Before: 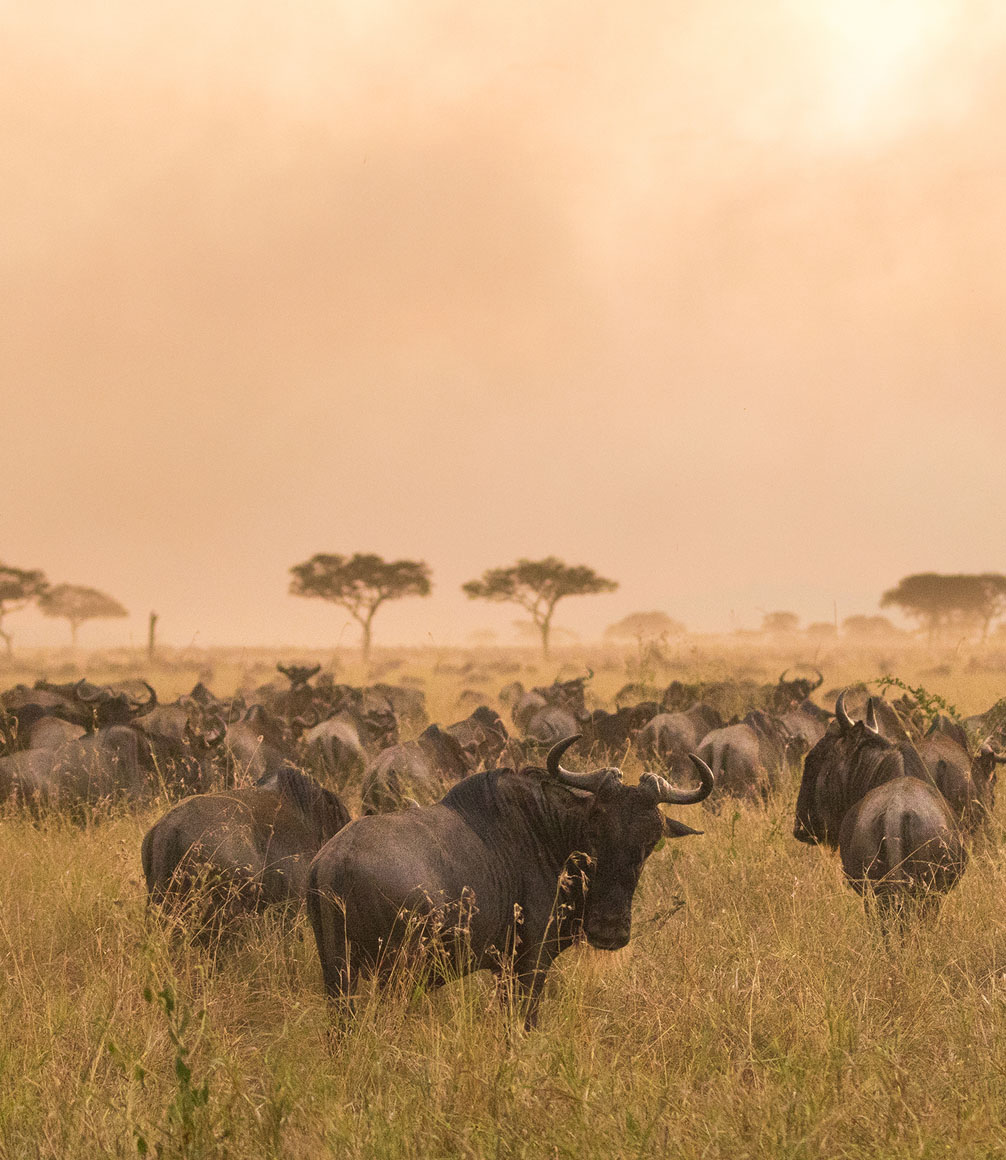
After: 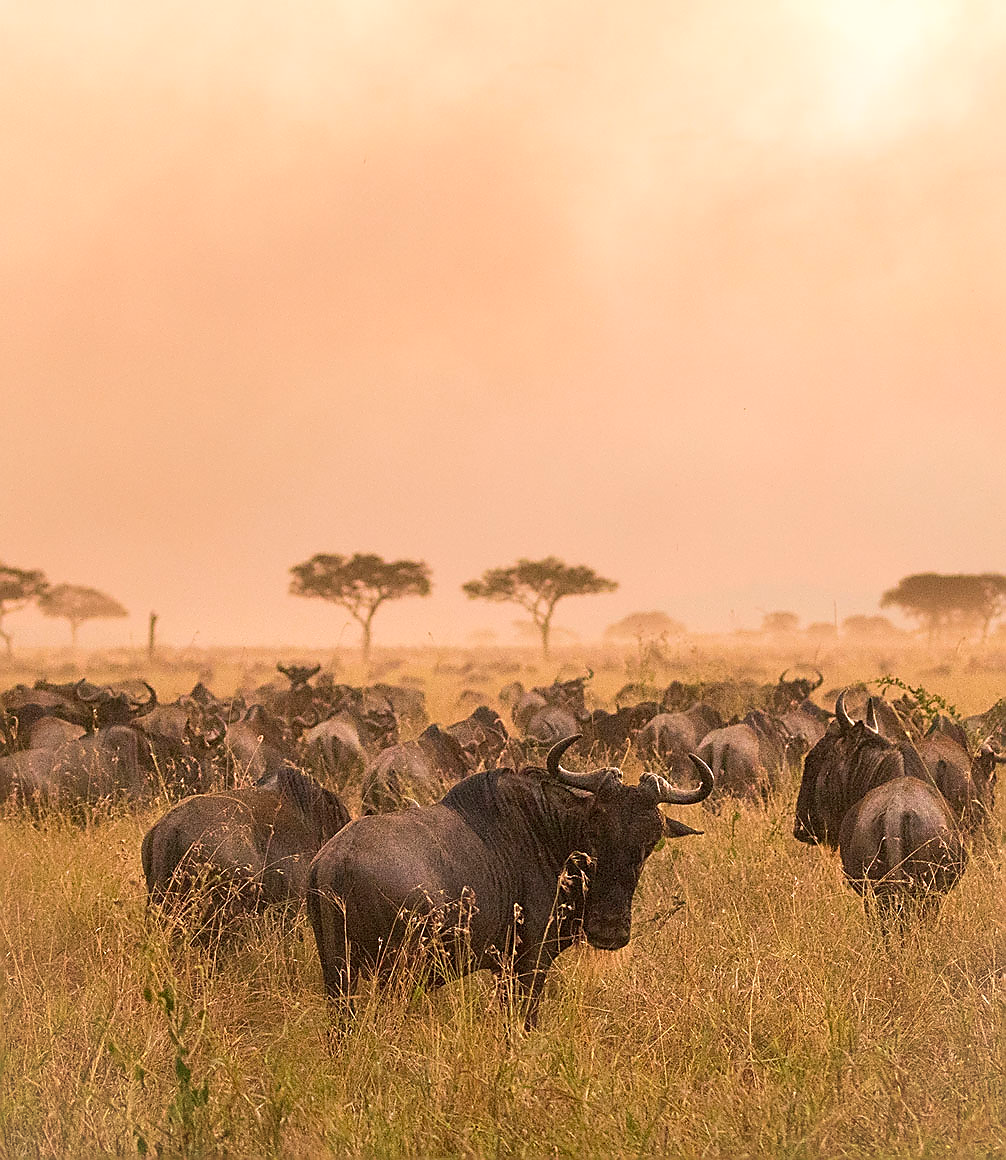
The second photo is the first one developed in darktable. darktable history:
vignetting: fall-off start 99.16%, fall-off radius 65.39%, brightness 0.045, saturation -0.001, automatic ratio true
sharpen: radius 1.384, amount 1.254, threshold 0.786
